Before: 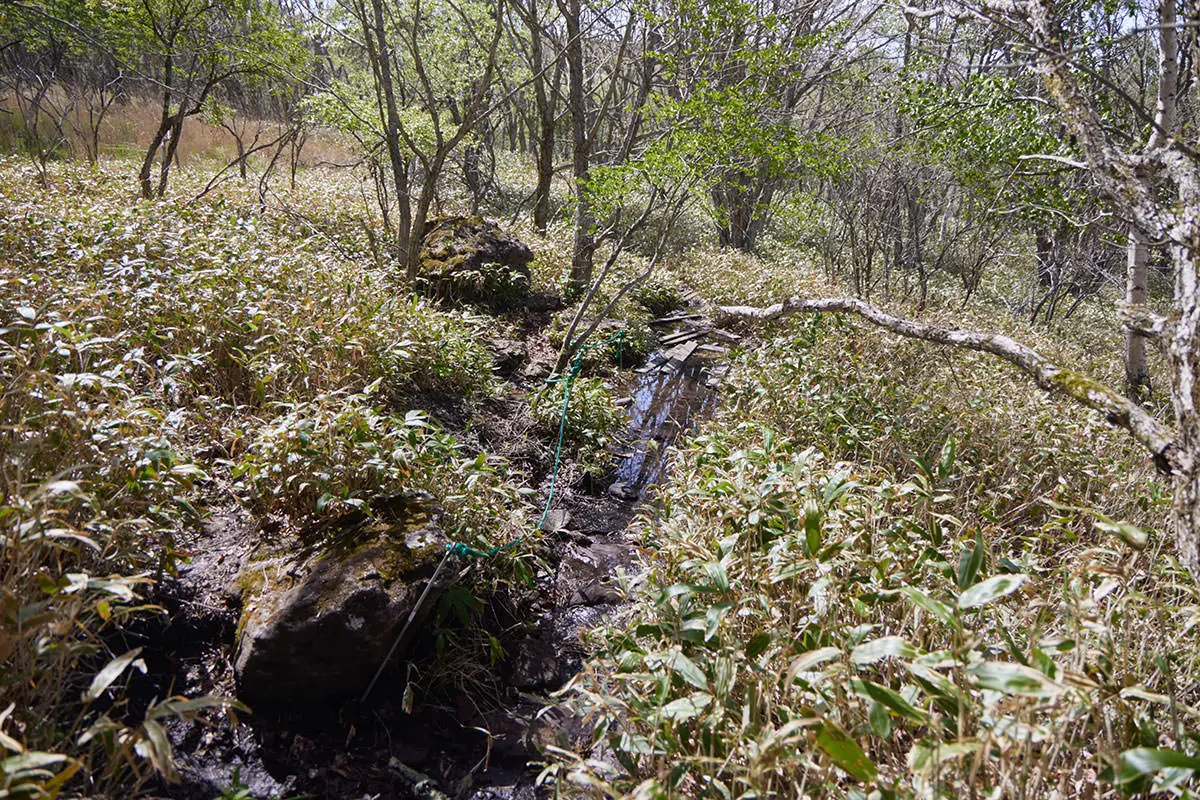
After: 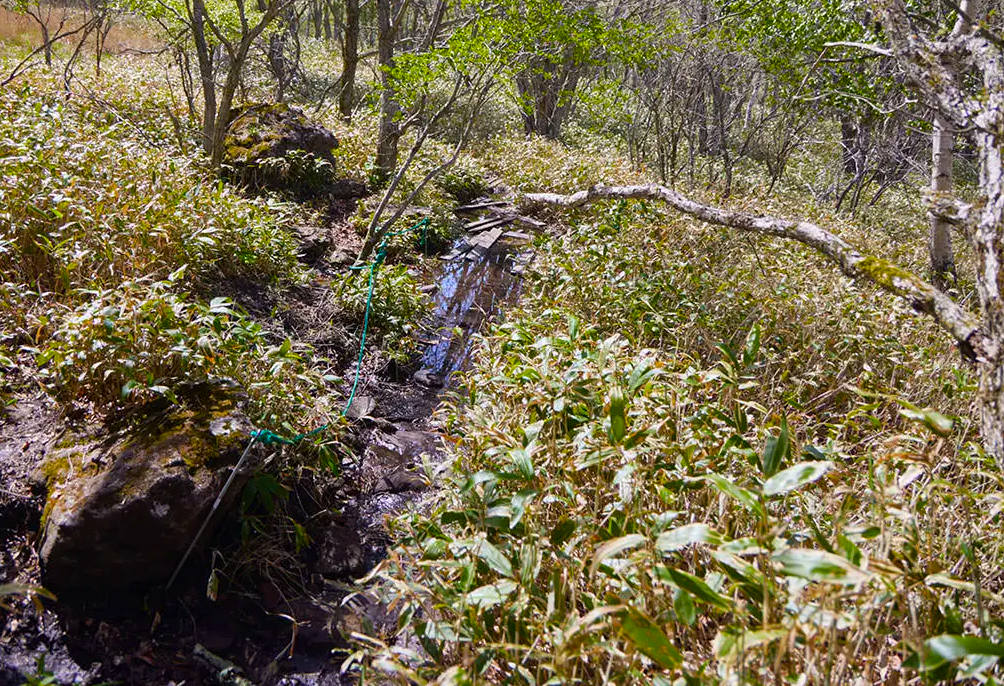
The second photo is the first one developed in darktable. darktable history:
crop: left 16.315%, top 14.246%
color balance rgb: linear chroma grading › global chroma 15%, perceptual saturation grading › global saturation 30%
